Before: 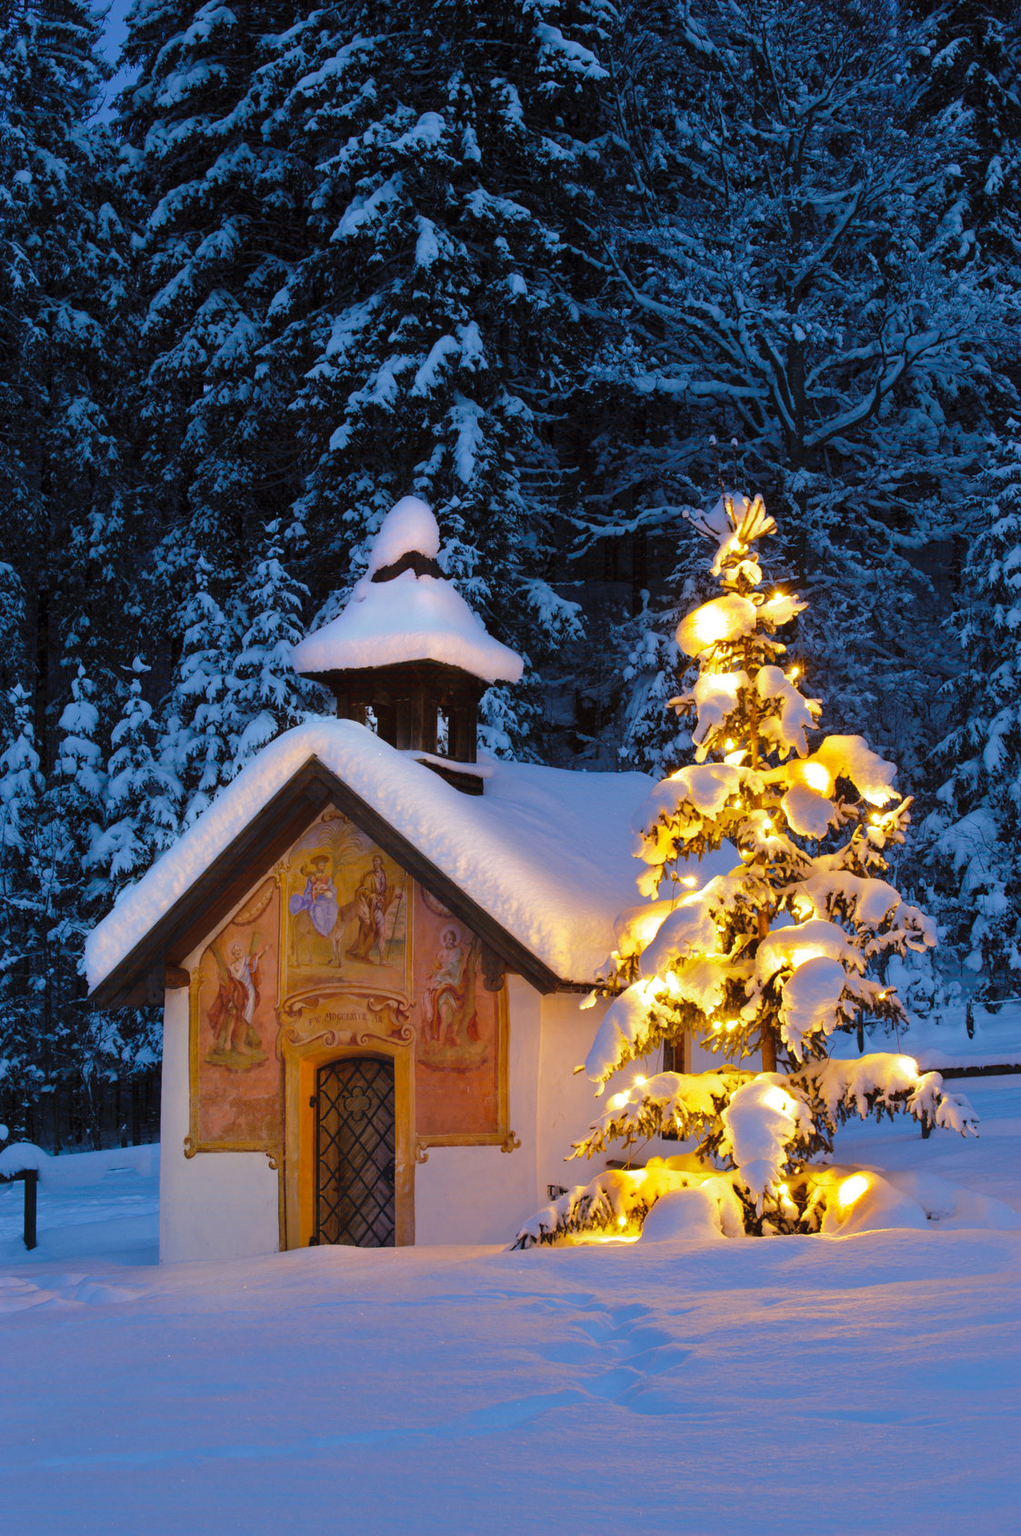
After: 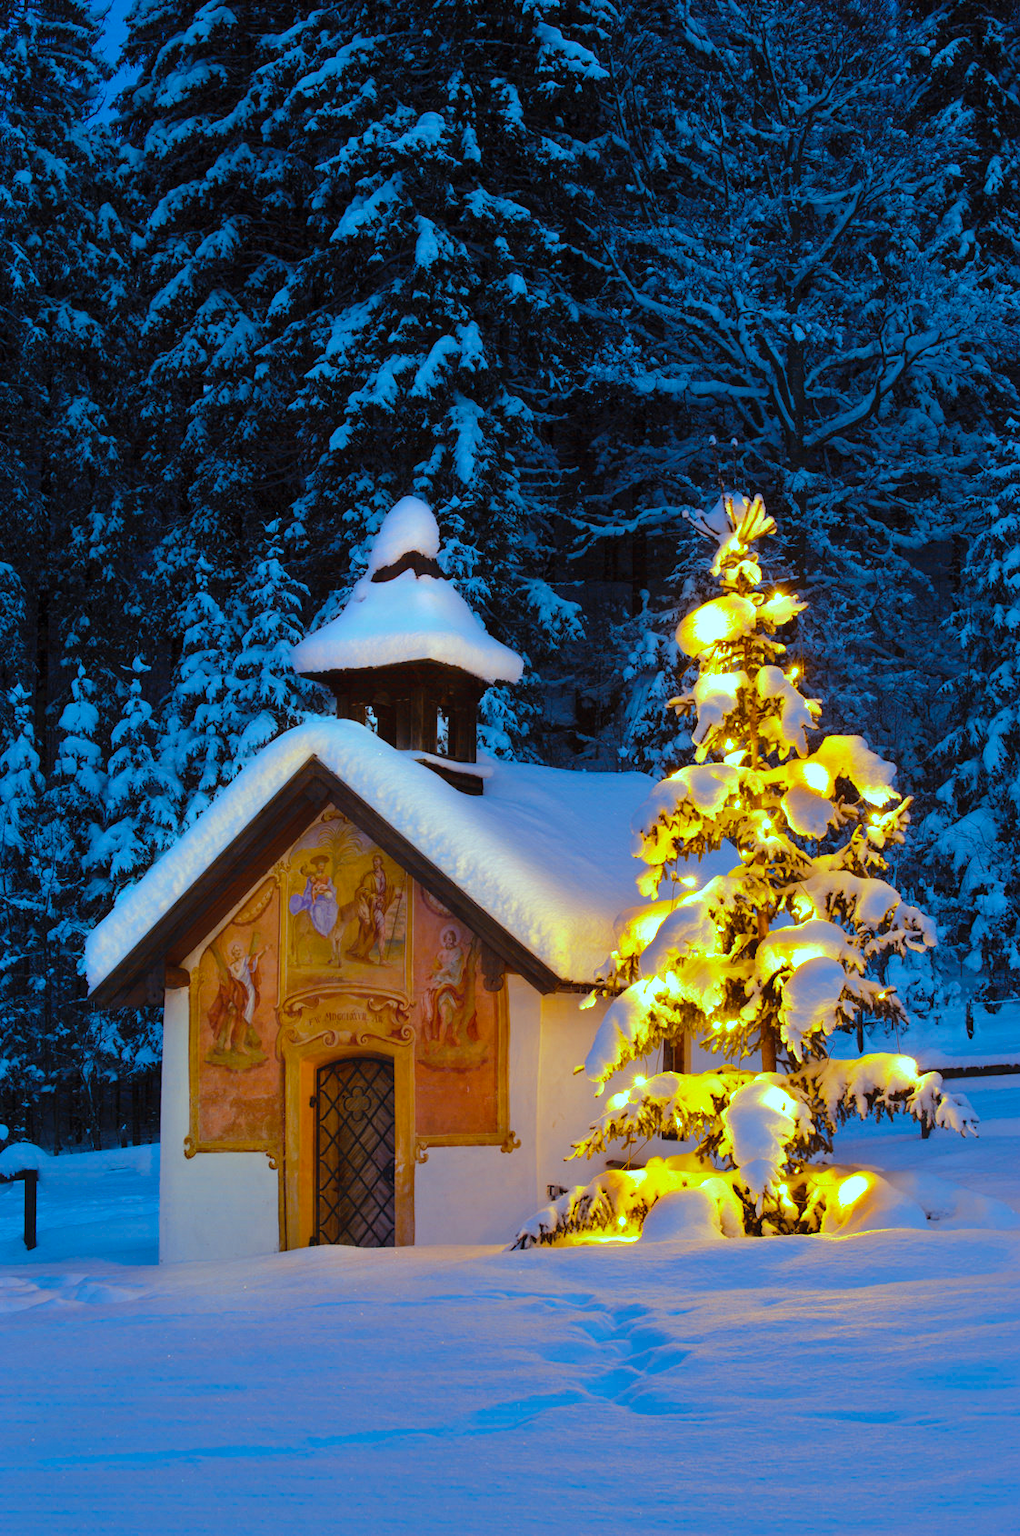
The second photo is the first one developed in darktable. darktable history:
color balance rgb: shadows lift › luminance -10.349%, highlights gain › chroma 4.084%, highlights gain › hue 199.46°, linear chroma grading › global chroma 9.663%, perceptual saturation grading › global saturation 13.01%, global vibrance 10.778%
